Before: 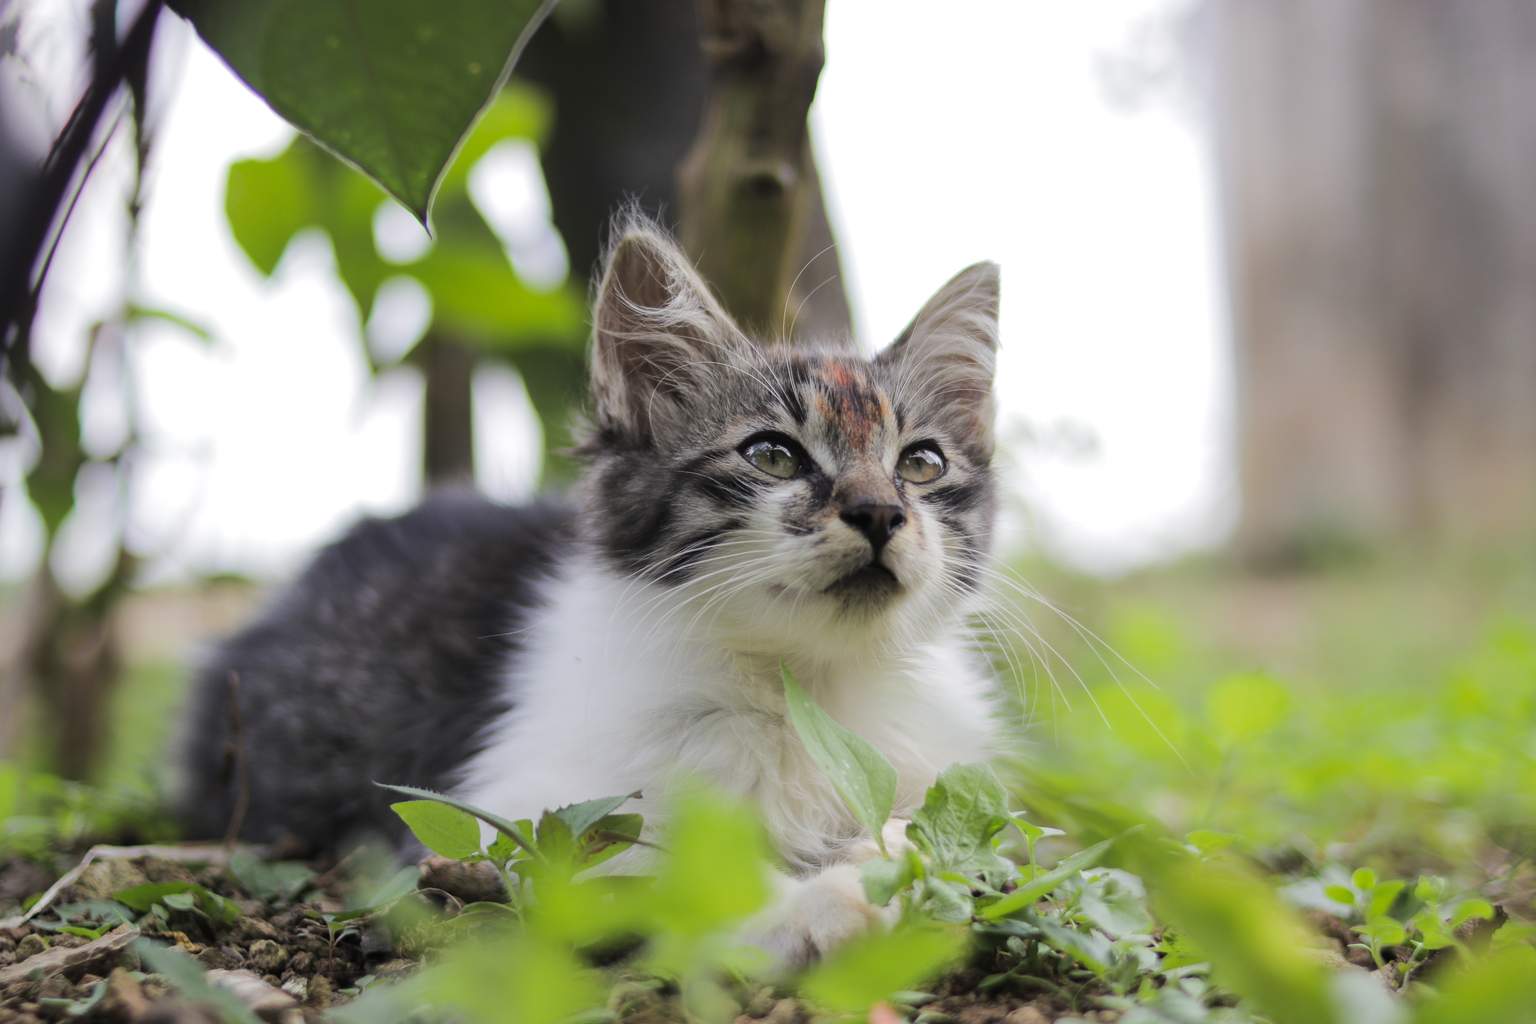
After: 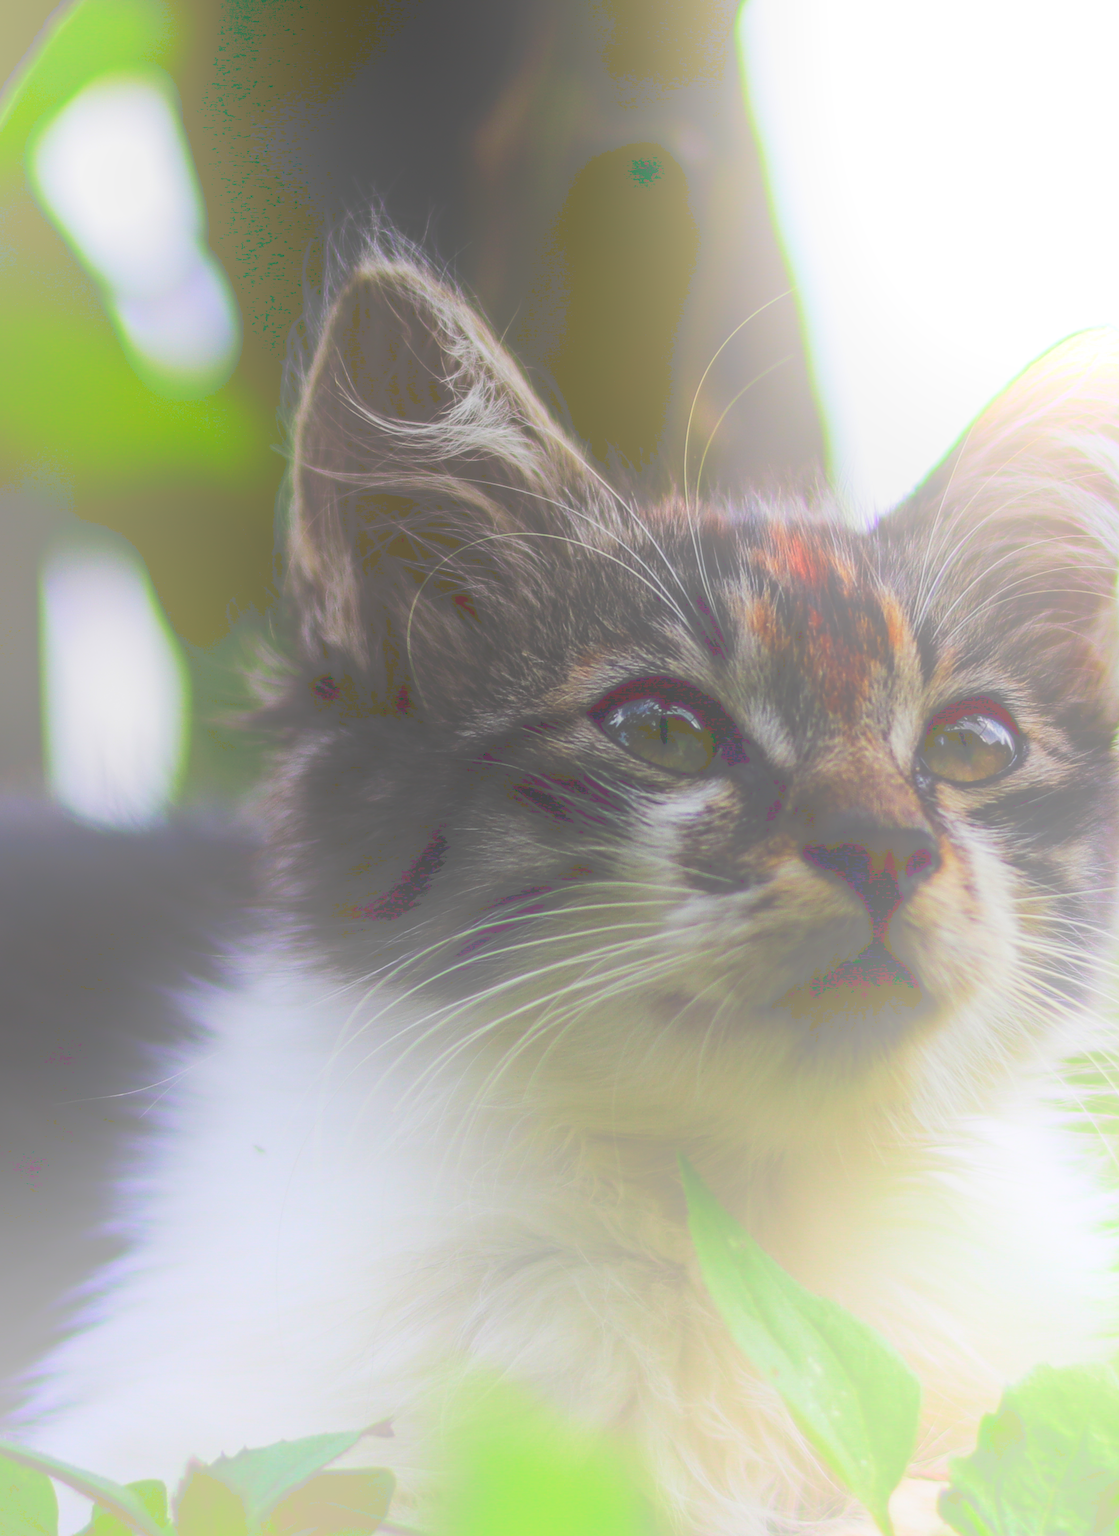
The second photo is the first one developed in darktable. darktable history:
velvia: on, module defaults
bloom: size 70%, threshold 25%, strength 70%
exposure: black level correction 0.009, exposure -0.637 EV, compensate highlight preservation false
contrast brightness saturation: contrast 0.1, brightness -0.26, saturation 0.14
tone curve: curves: ch0 [(0, 0) (0.003, 0.117) (0.011, 0.118) (0.025, 0.123) (0.044, 0.13) (0.069, 0.137) (0.1, 0.149) (0.136, 0.157) (0.177, 0.184) (0.224, 0.217) (0.277, 0.257) (0.335, 0.324) (0.399, 0.406) (0.468, 0.511) (0.543, 0.609) (0.623, 0.712) (0.709, 0.8) (0.801, 0.877) (0.898, 0.938) (1, 1)], preserve colors none
local contrast: on, module defaults
crop and rotate: left 29.476%, top 10.214%, right 35.32%, bottom 17.333%
